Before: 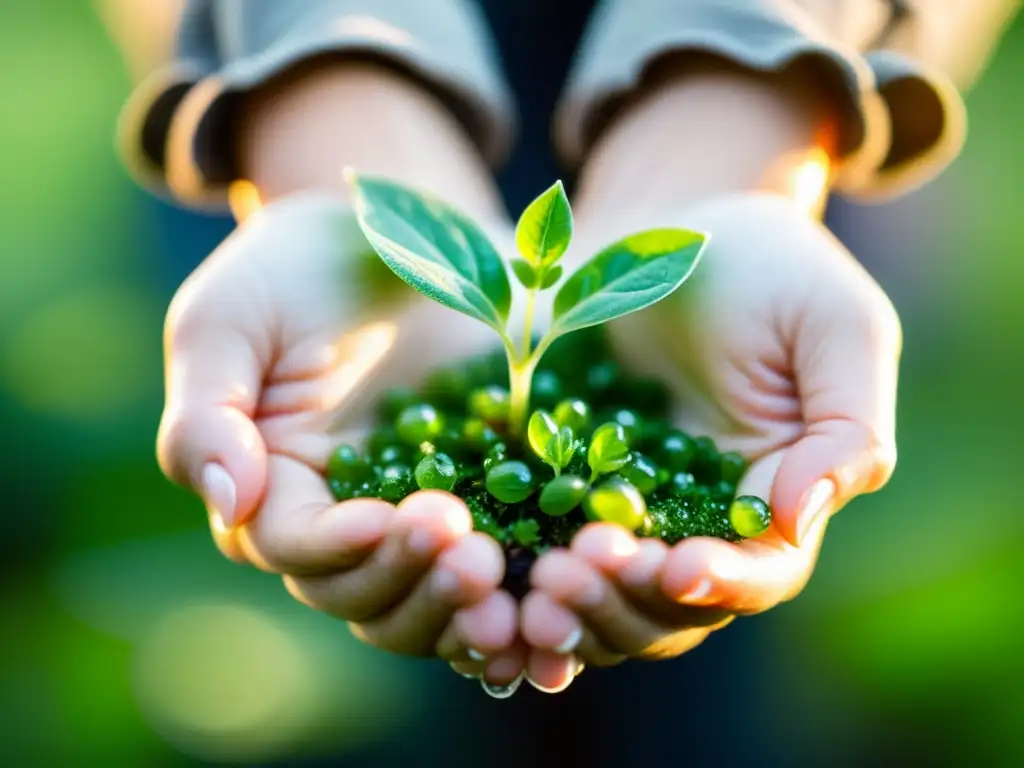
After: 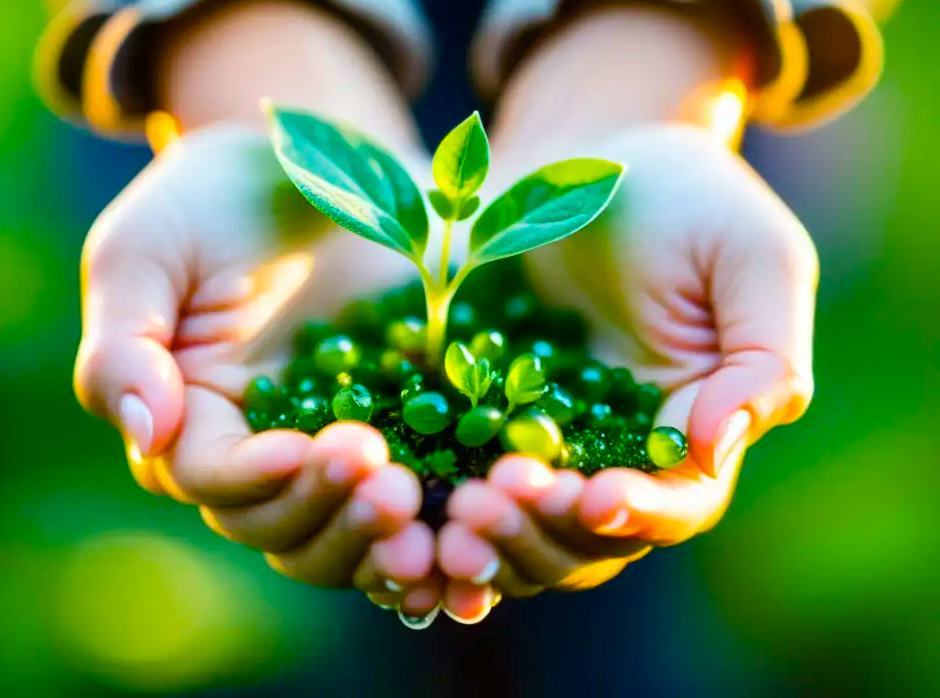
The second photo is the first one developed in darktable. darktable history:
crop and rotate: left 8.116%, top 9.043%
color balance rgb: perceptual saturation grading › global saturation 40.904%, global vibrance 34.227%
shadows and highlights: soften with gaussian
